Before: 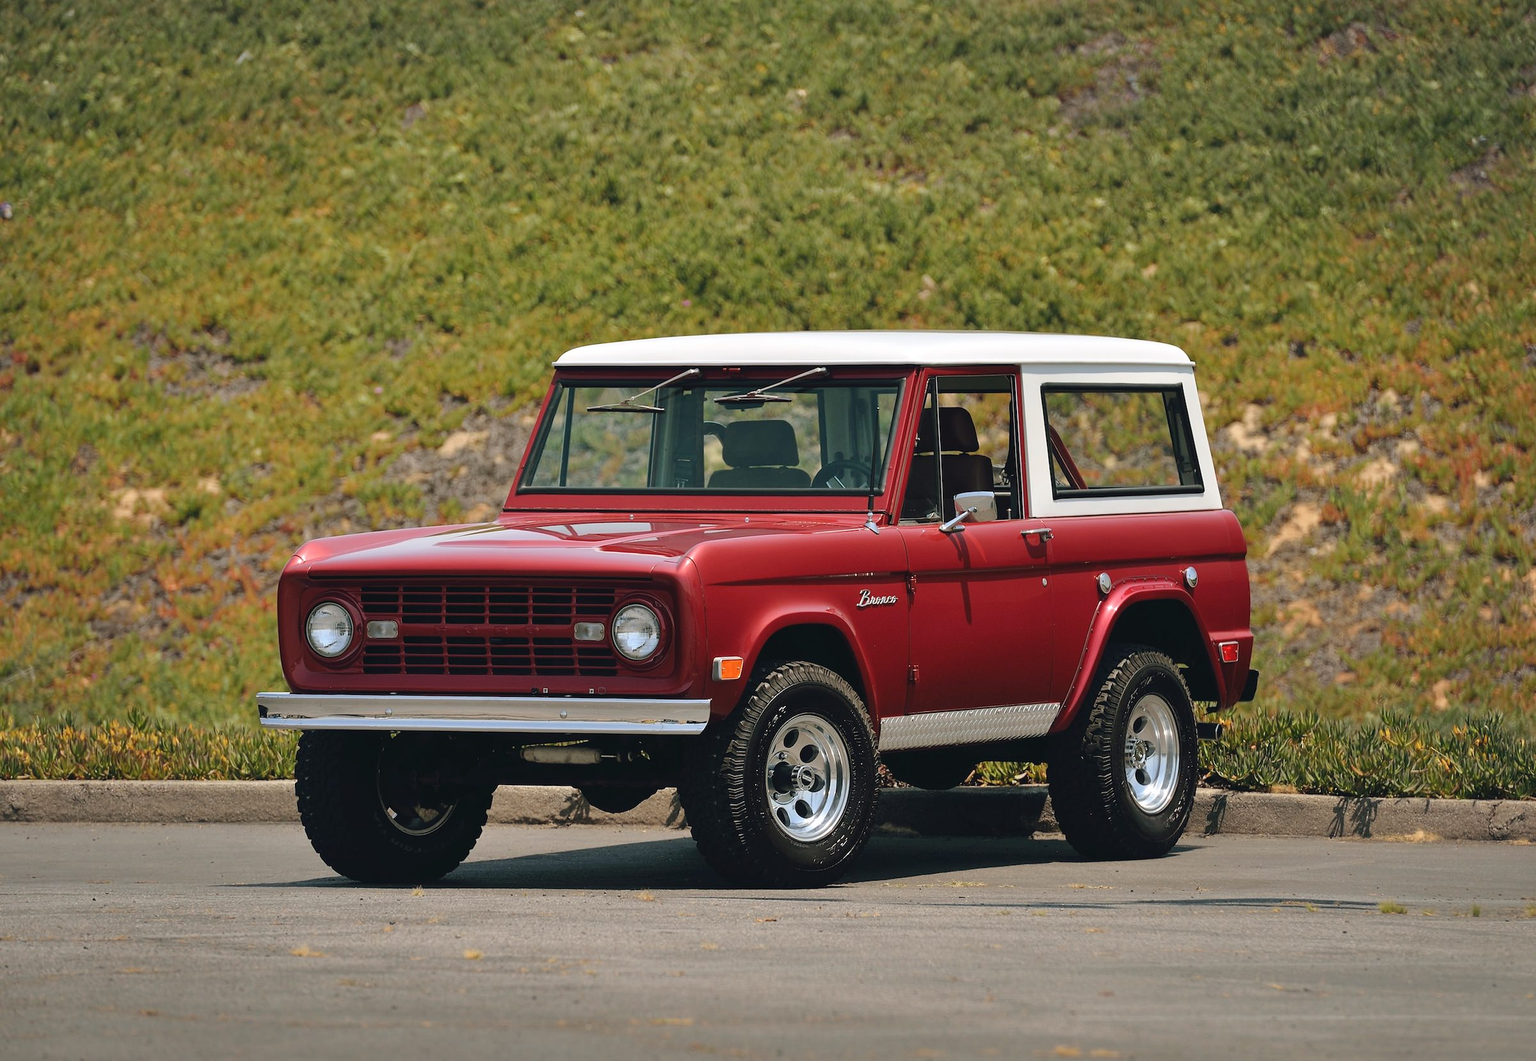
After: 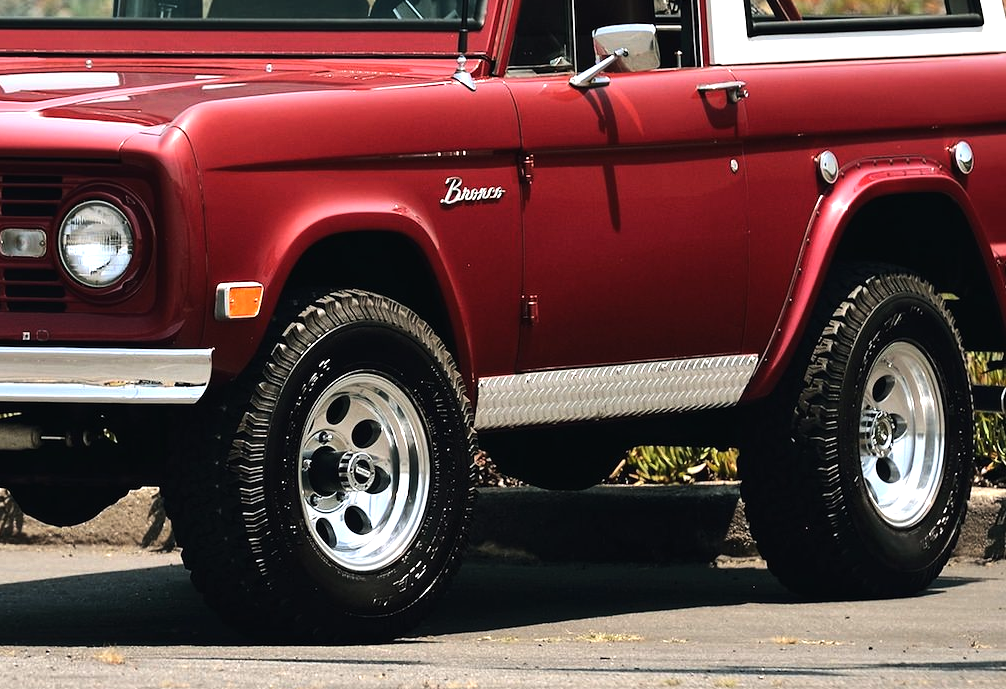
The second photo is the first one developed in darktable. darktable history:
tone equalizer: -8 EV -1.05 EV, -7 EV -0.972 EV, -6 EV -0.874 EV, -5 EV -0.581 EV, -3 EV 0.564 EV, -2 EV 0.837 EV, -1 EV 0.997 EV, +0 EV 1.08 EV, edges refinement/feathering 500, mask exposure compensation -1.57 EV, preserve details no
crop: left 37.43%, top 44.932%, right 20.617%, bottom 13.503%
